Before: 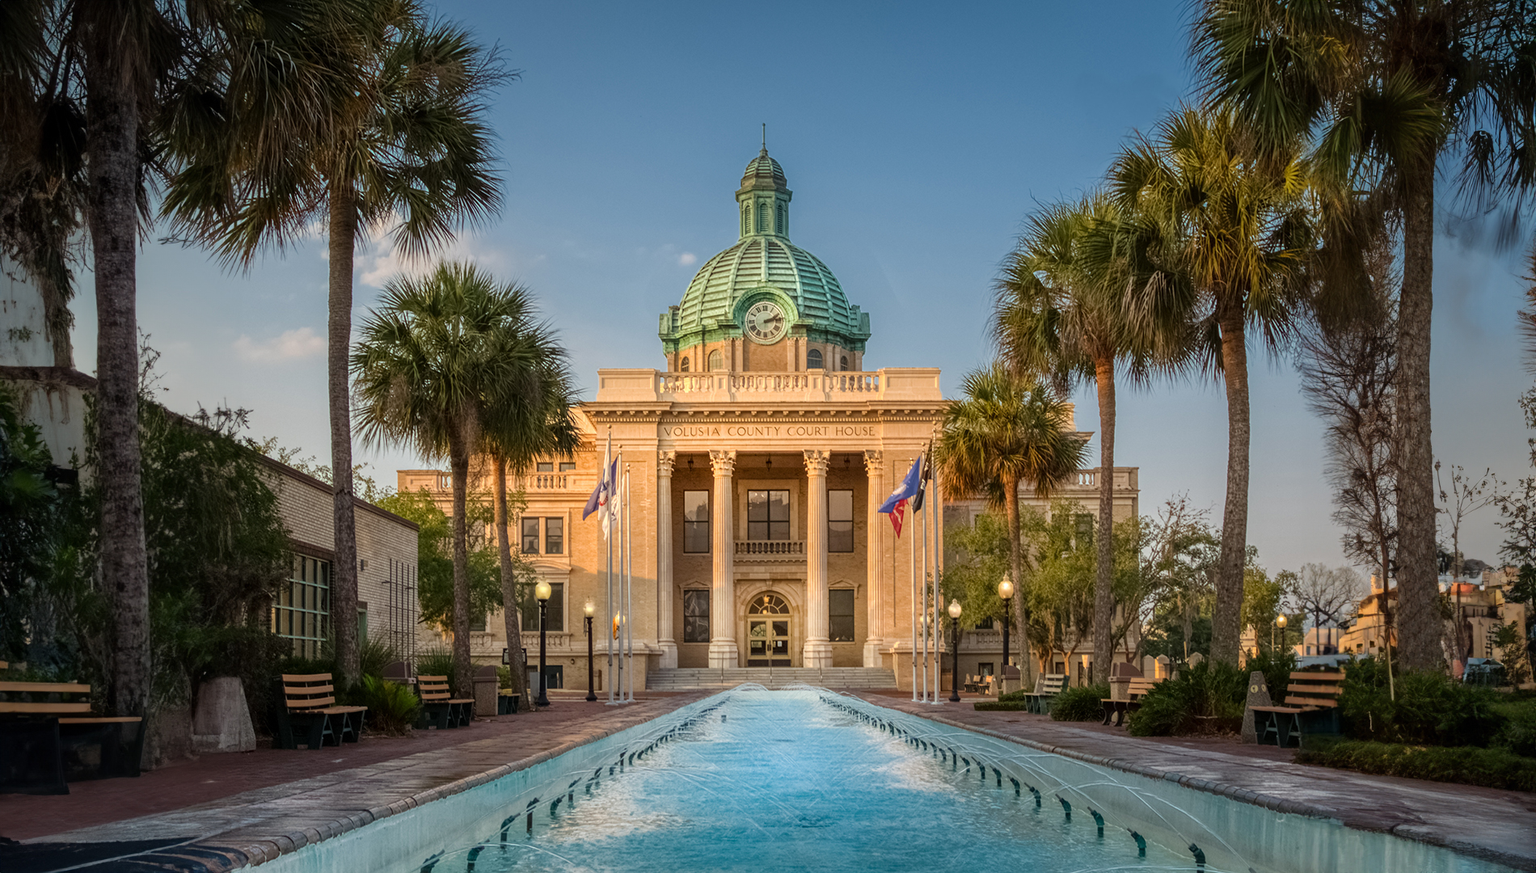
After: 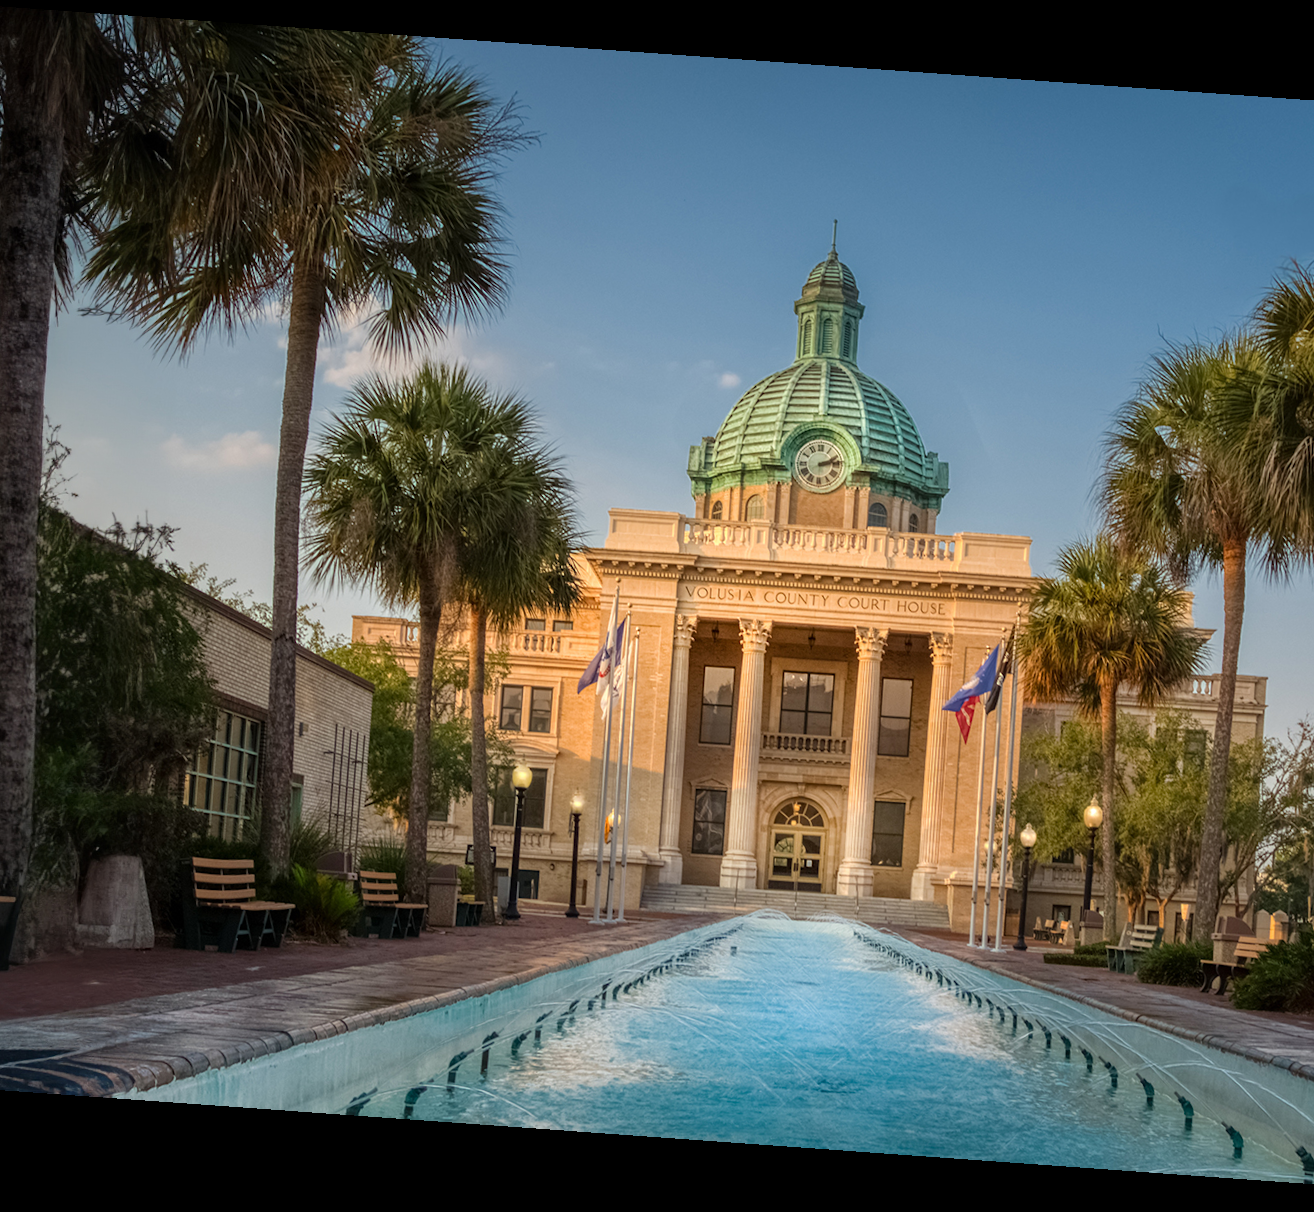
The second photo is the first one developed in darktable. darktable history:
crop and rotate: left 8.786%, right 24.548%
rotate and perspective: rotation 4.1°, automatic cropping off
